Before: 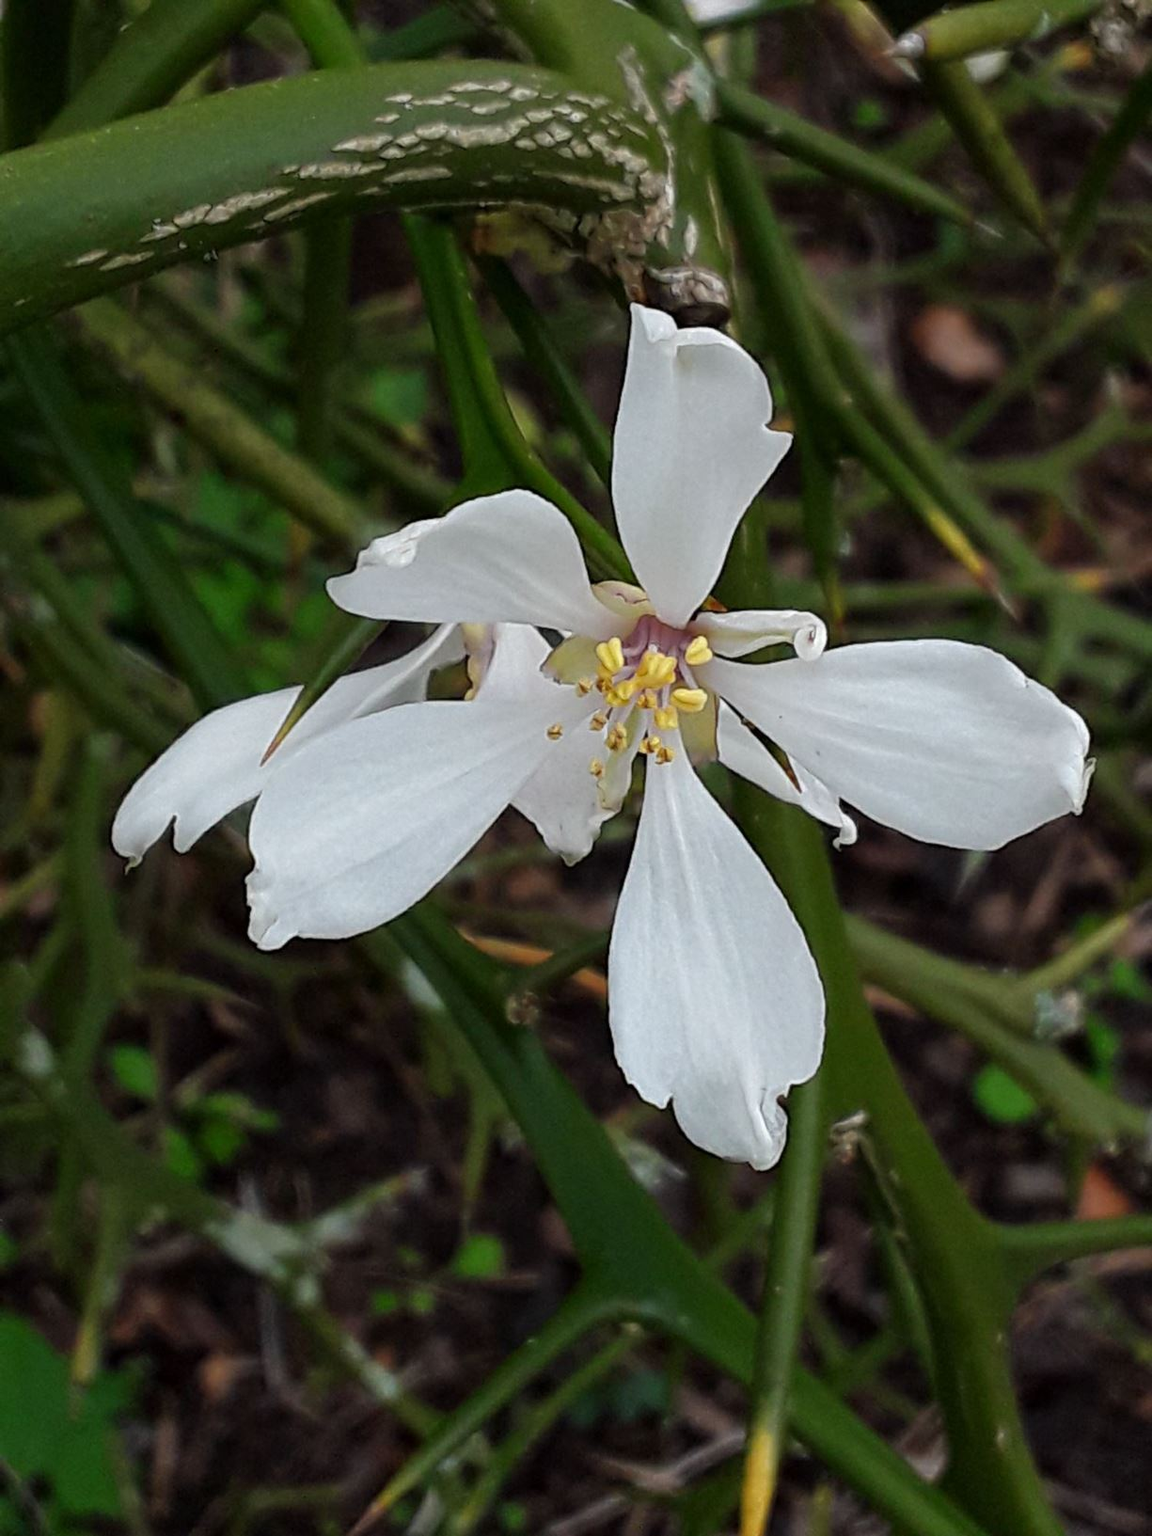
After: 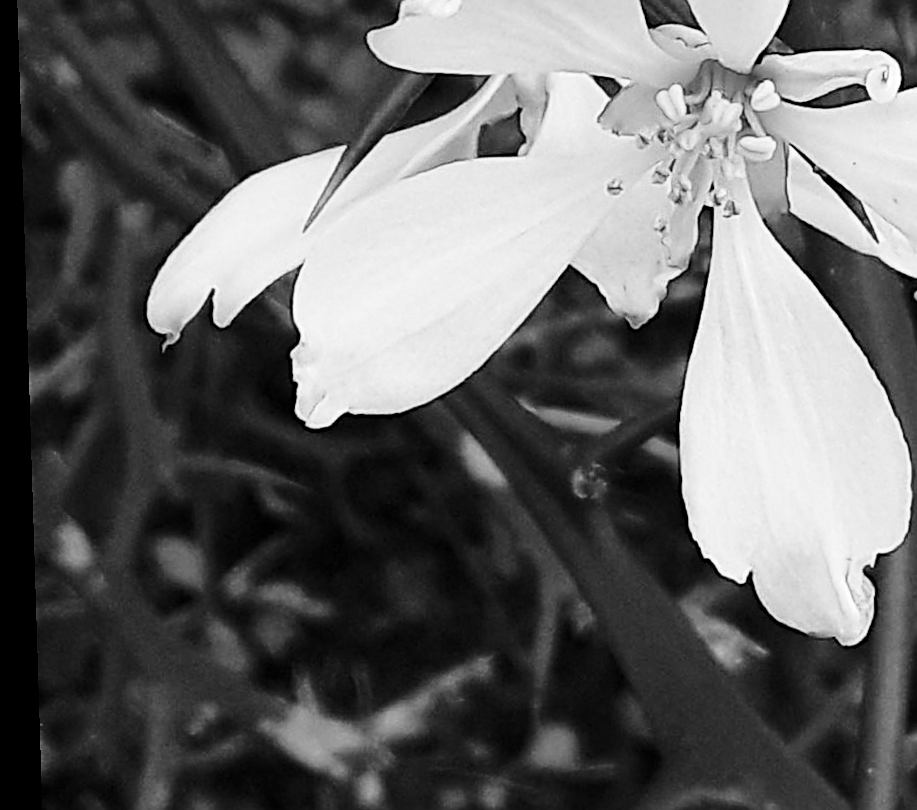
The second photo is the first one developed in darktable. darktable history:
rotate and perspective: rotation -1.77°, lens shift (horizontal) 0.004, automatic cropping off
sharpen: on, module defaults
monochrome: a -4.13, b 5.16, size 1
base curve: curves: ch0 [(0, 0) (0.028, 0.03) (0.121, 0.232) (0.46, 0.748) (0.859, 0.968) (1, 1)], preserve colors none
crop: top 36.498%, right 27.964%, bottom 14.995%
